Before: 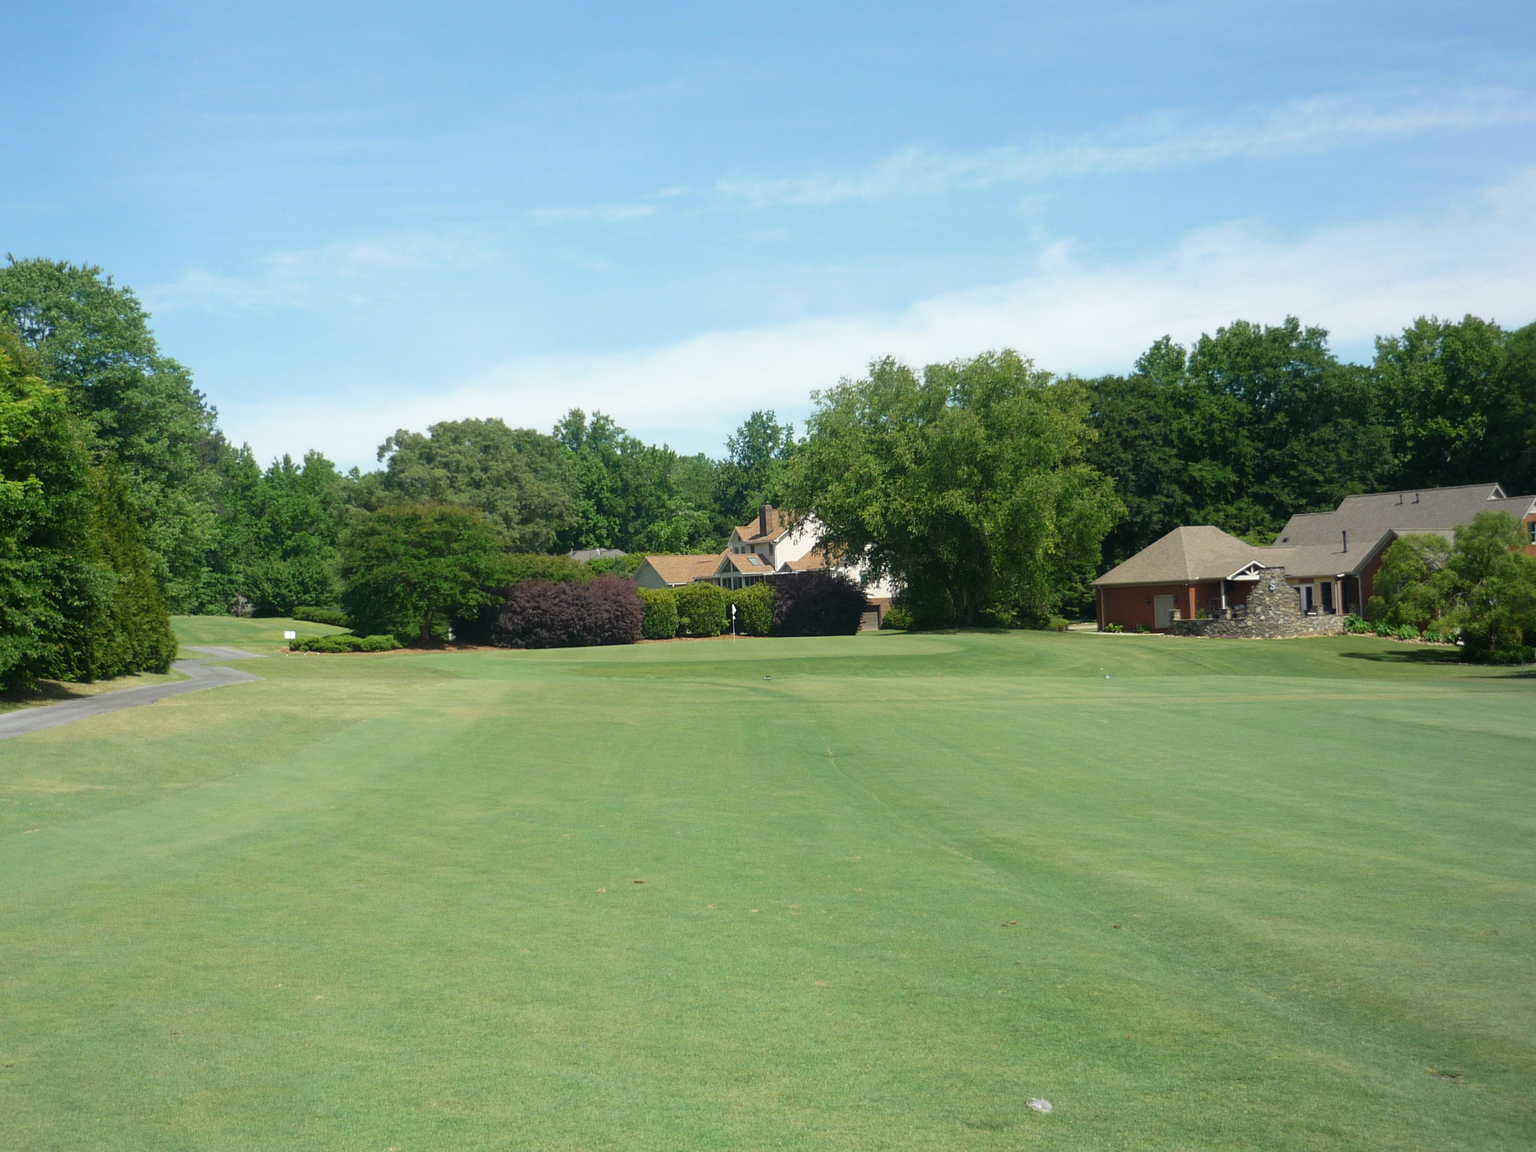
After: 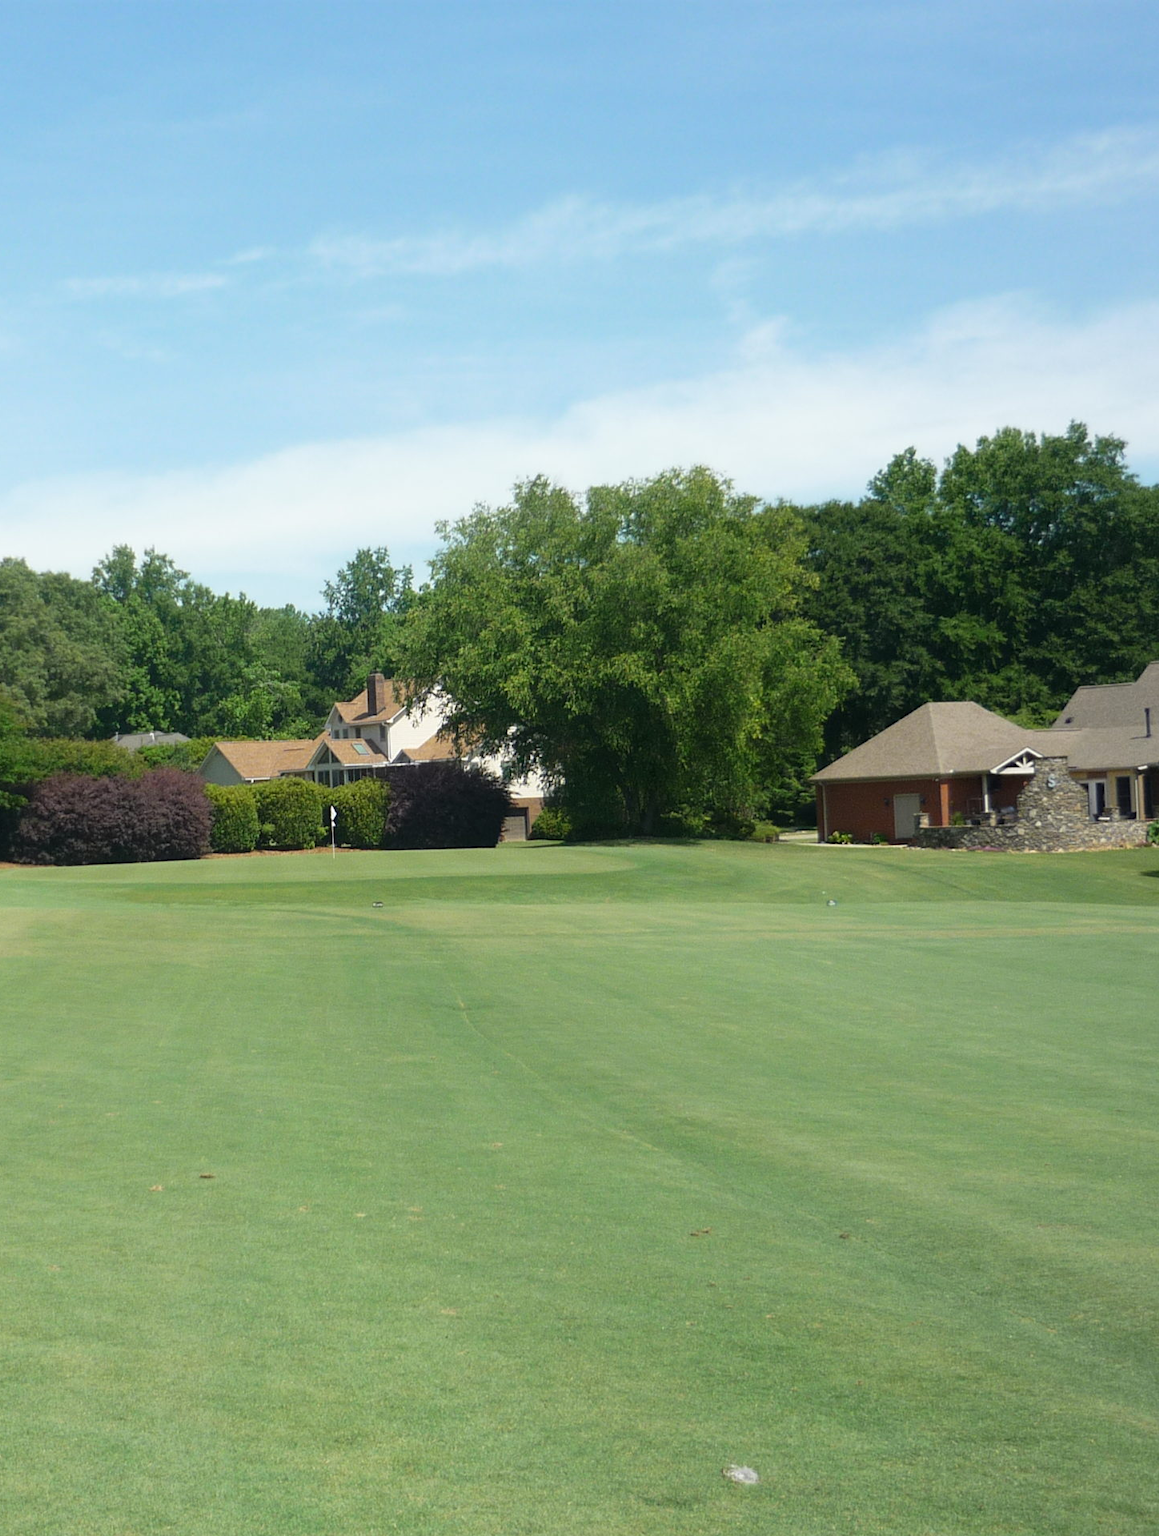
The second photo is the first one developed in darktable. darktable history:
crop: left 31.524%, top 0.001%, right 11.913%
